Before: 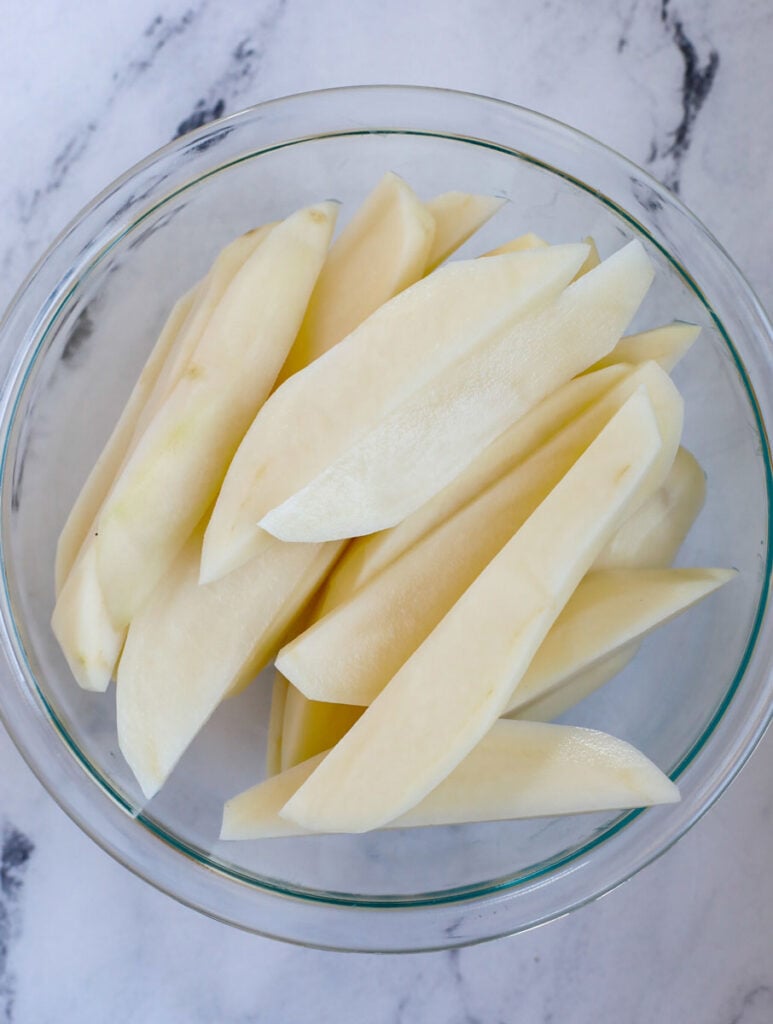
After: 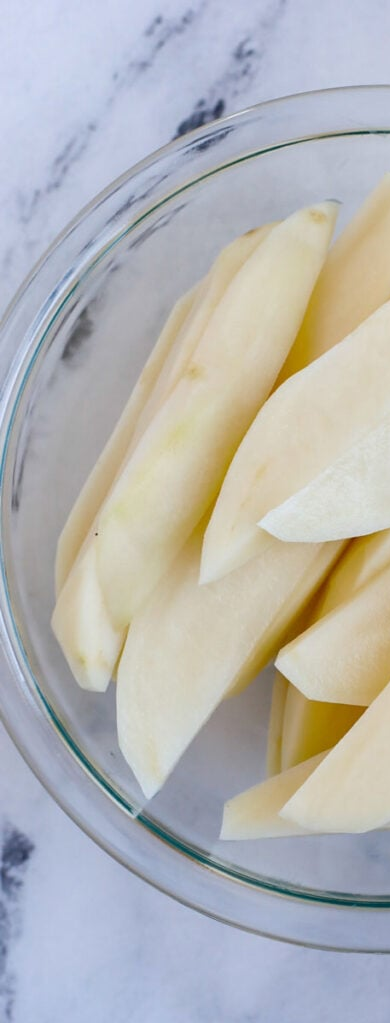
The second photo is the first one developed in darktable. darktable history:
crop and rotate: left 0.02%, top 0%, right 49.479%
